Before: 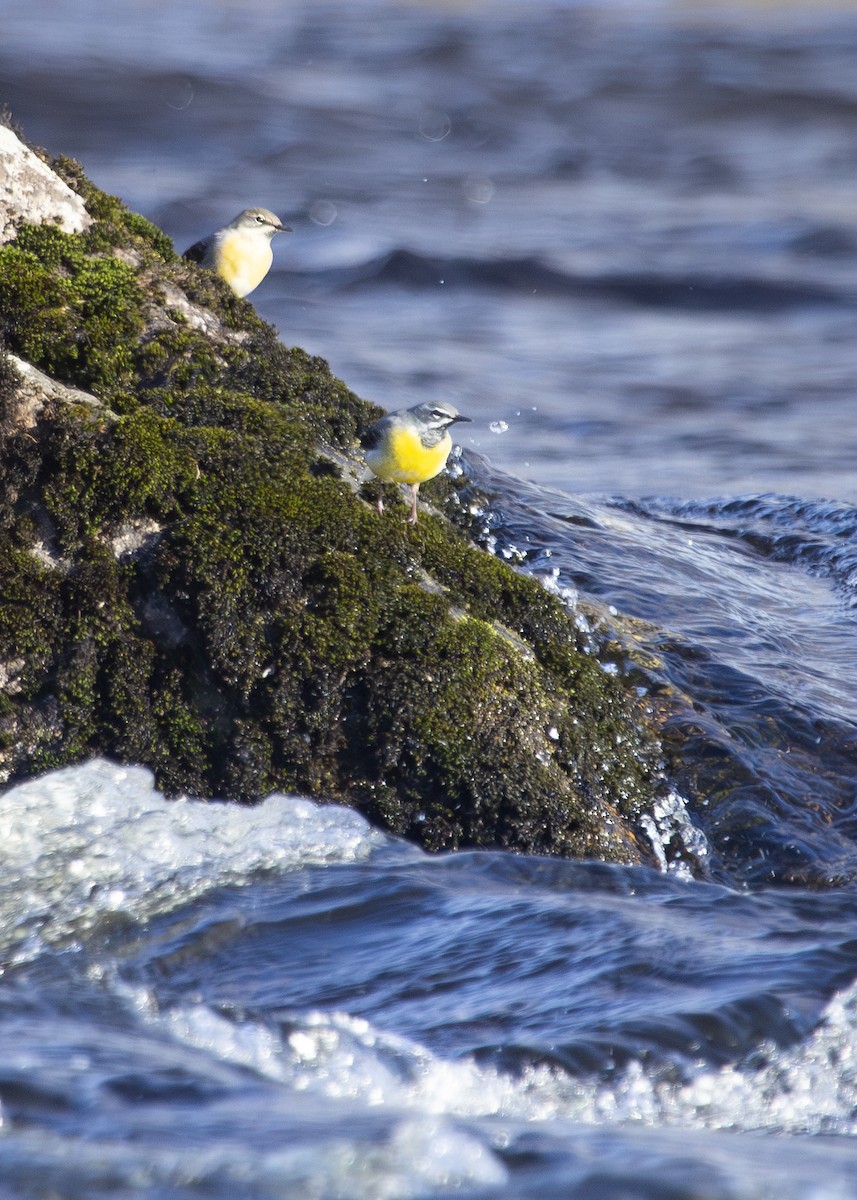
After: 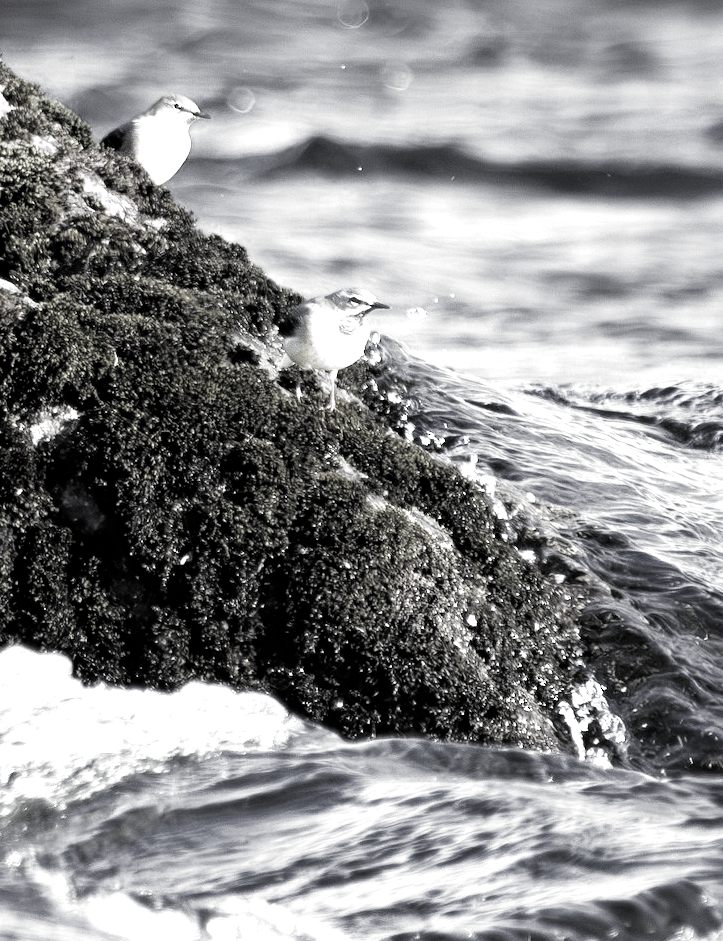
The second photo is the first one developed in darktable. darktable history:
exposure: black level correction 0.001, exposure 0.675 EV, compensate highlight preservation false
crop and rotate: left 9.635%, top 9.483%, right 5.965%, bottom 12.067%
filmic rgb: black relative exposure -3.61 EV, white relative exposure 2.13 EV, threshold 6 EV, hardness 3.64, color science v5 (2021), contrast in shadows safe, contrast in highlights safe, enable highlight reconstruction true
color correction: highlights b* -0.014, saturation 0.151
